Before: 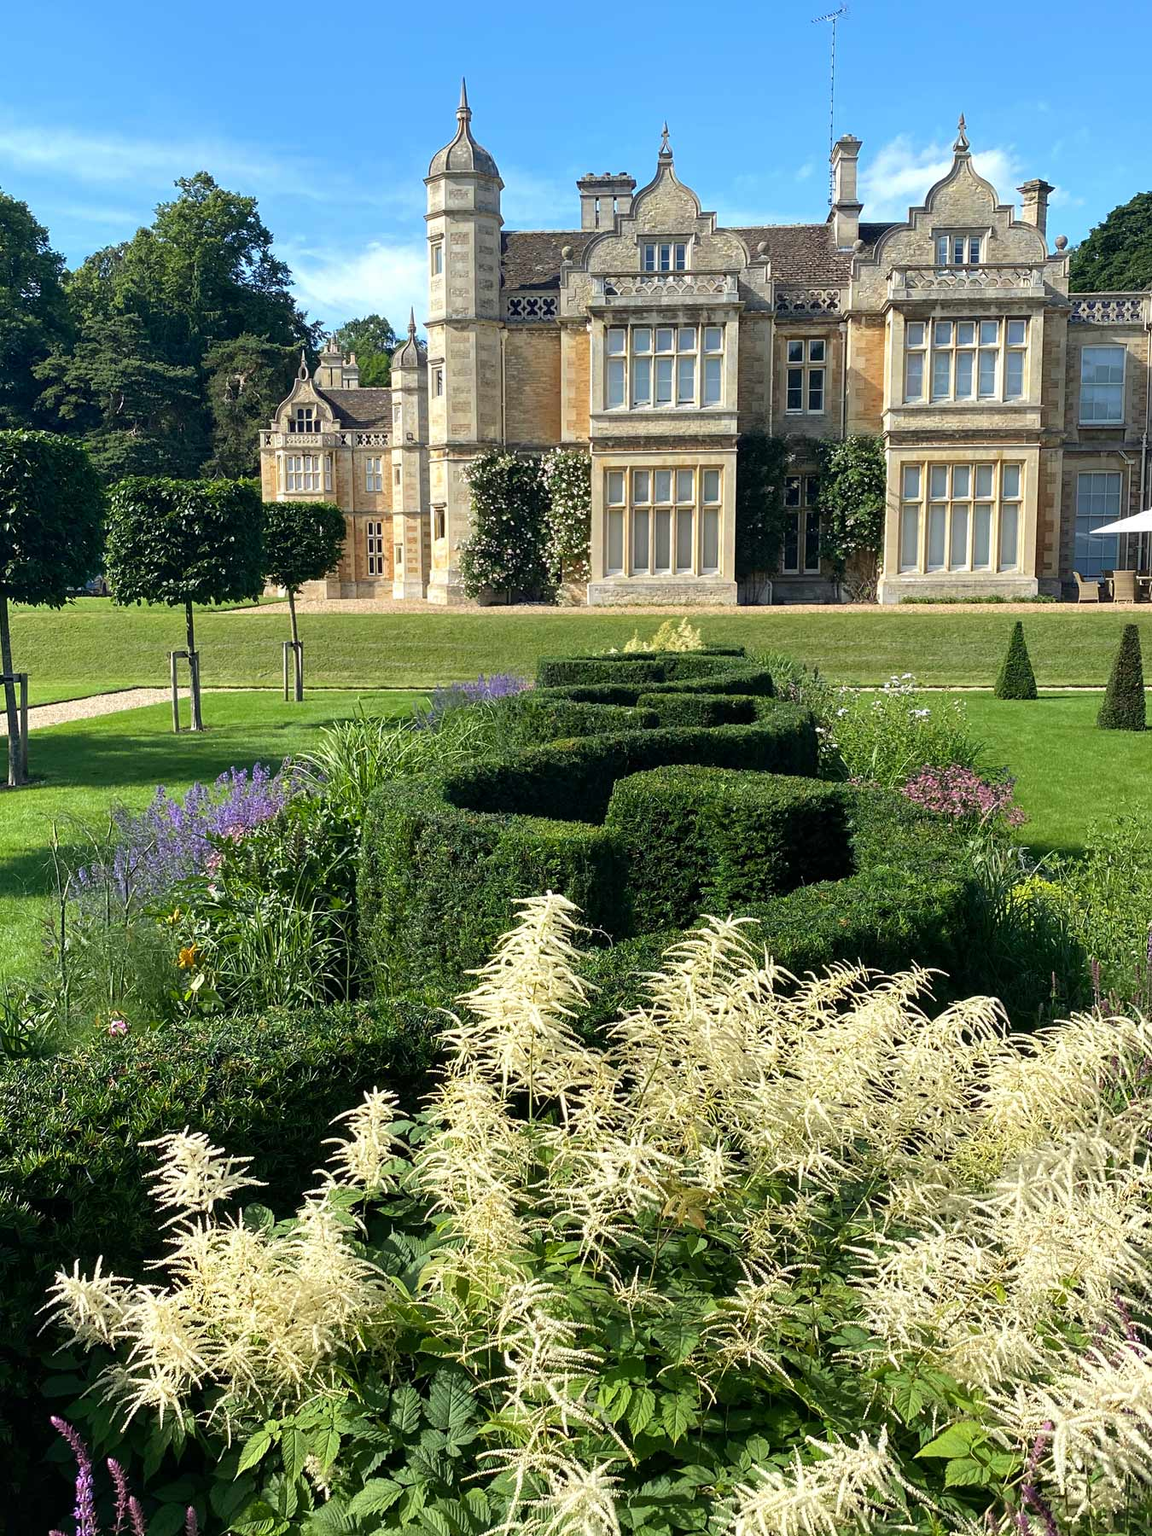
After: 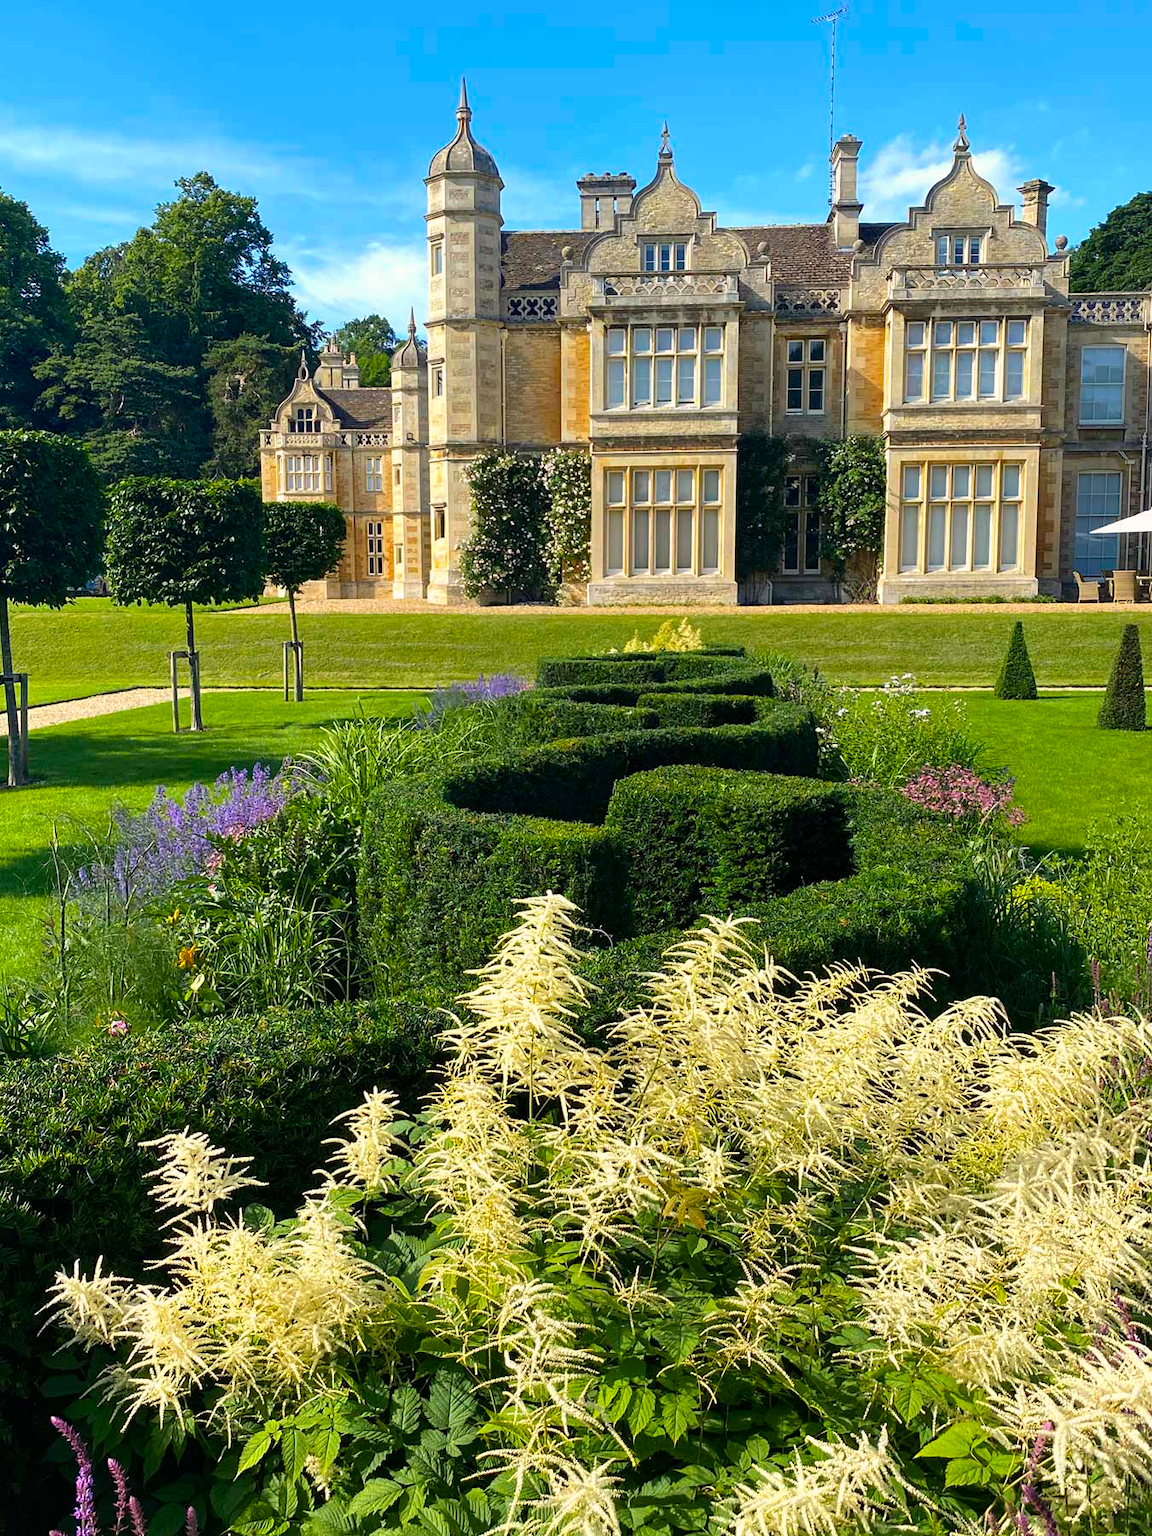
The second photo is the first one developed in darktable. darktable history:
color balance rgb: highlights gain › chroma 1.098%, highlights gain › hue 53.2°, perceptual saturation grading › global saturation 29.923%, global vibrance 20.552%
